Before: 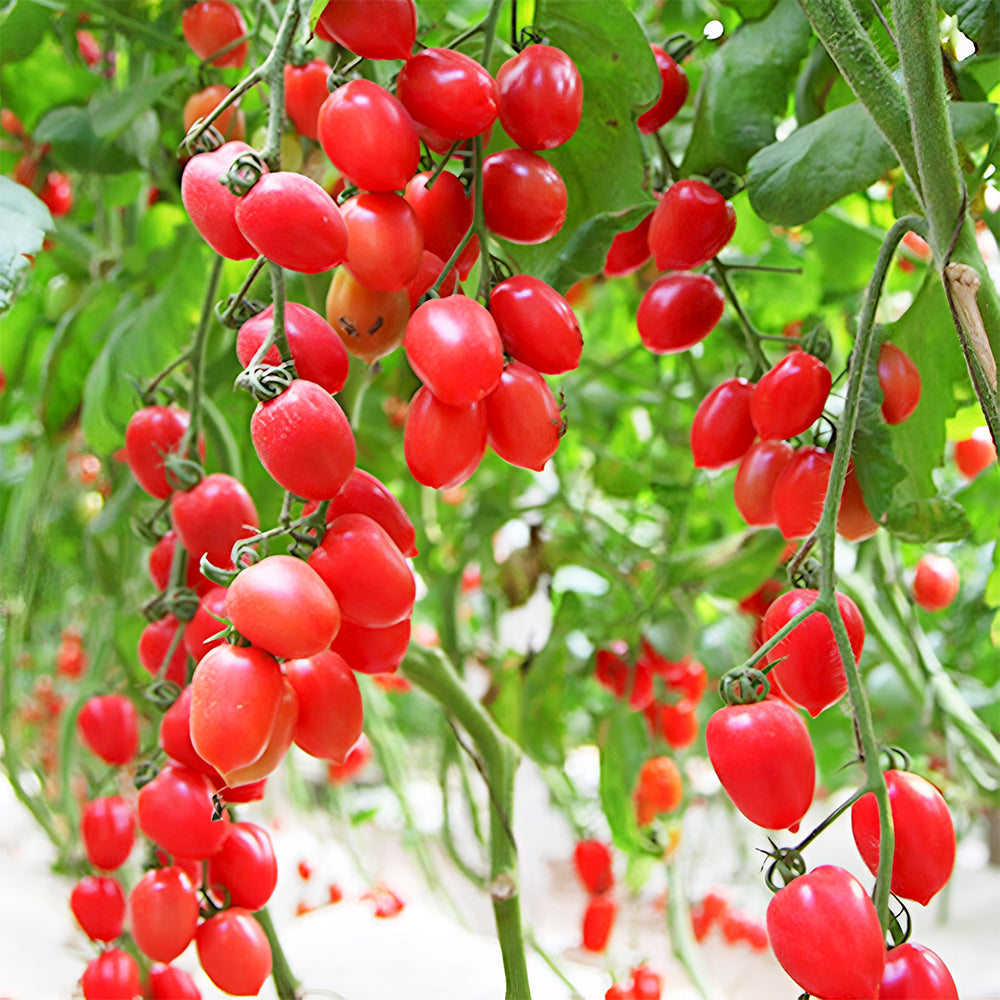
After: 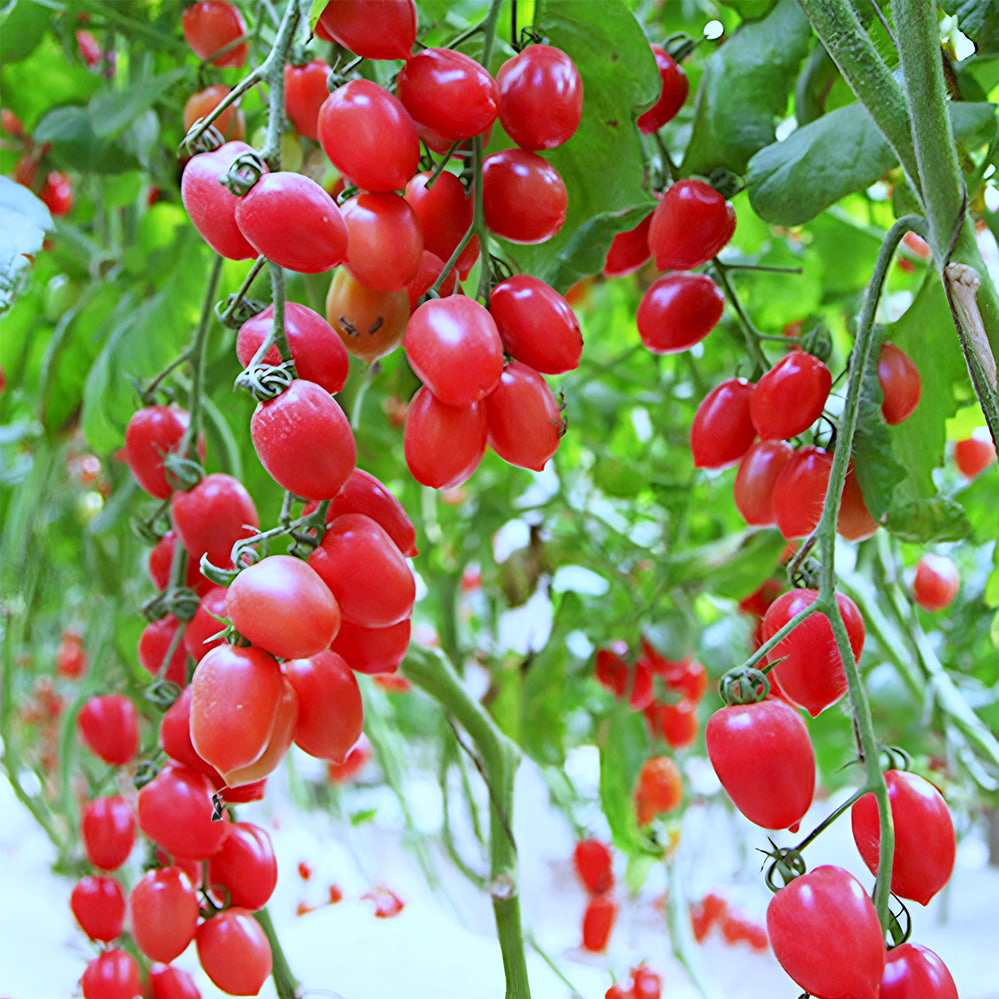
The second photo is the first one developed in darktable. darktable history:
rotate and perspective: crop left 0, crop top 0
white balance: red 0.871, blue 1.249
